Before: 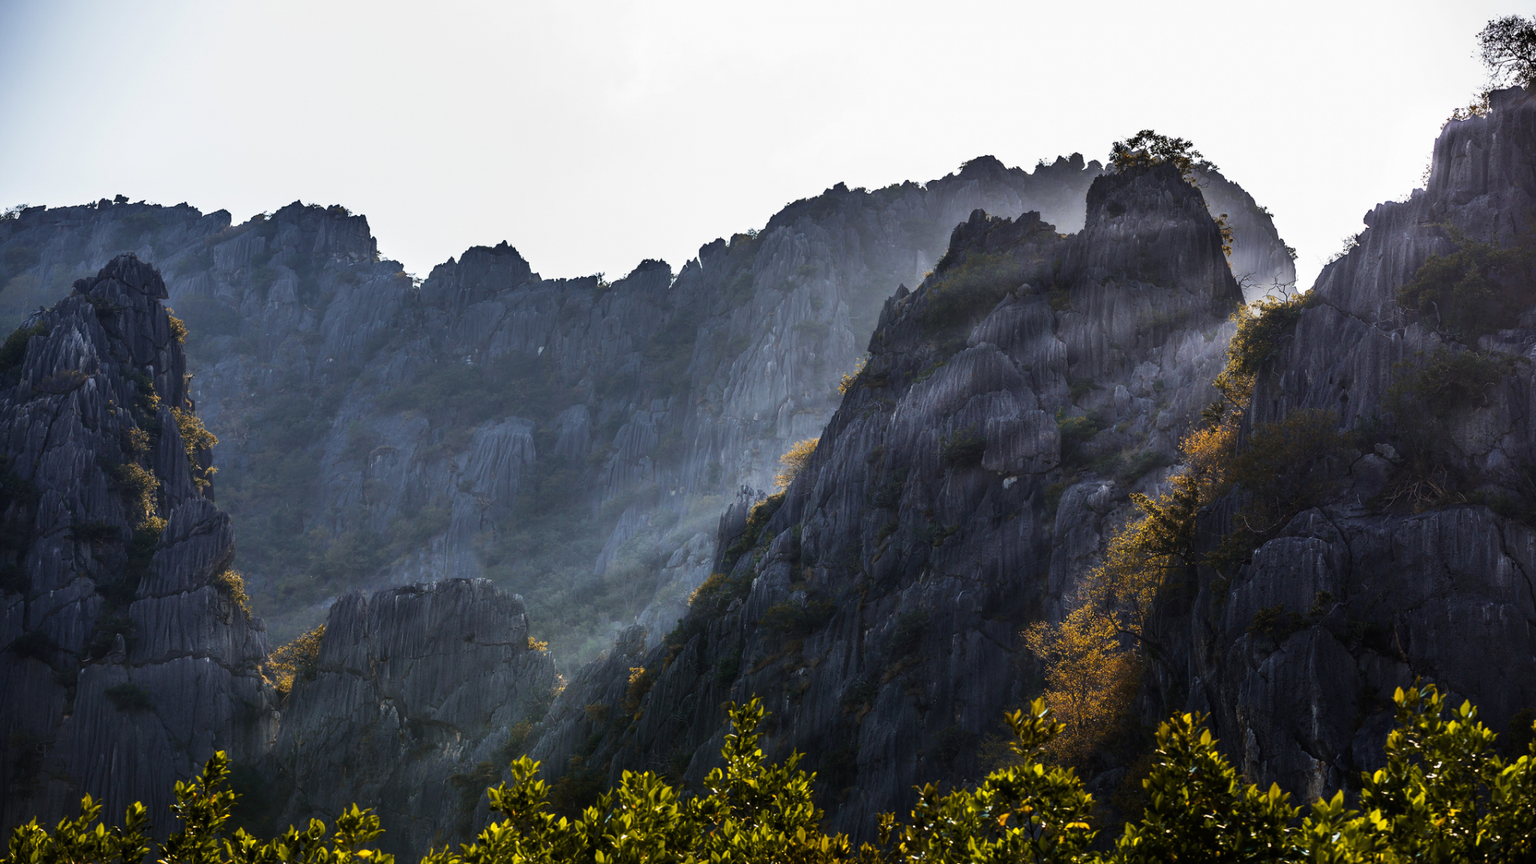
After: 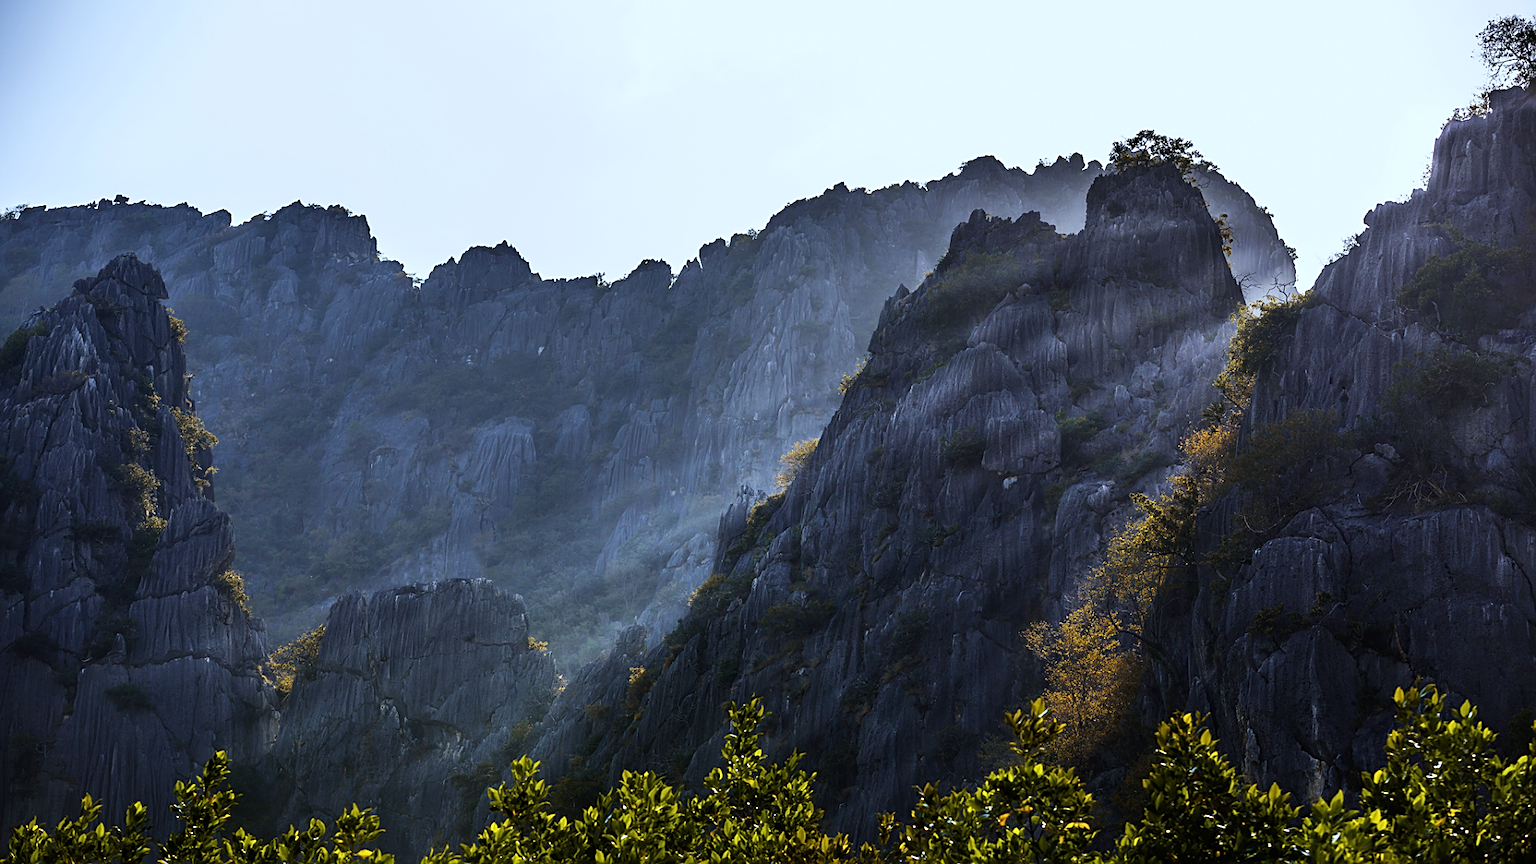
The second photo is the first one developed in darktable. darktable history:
white balance: red 0.924, blue 1.095
sharpen: radius 1.967
